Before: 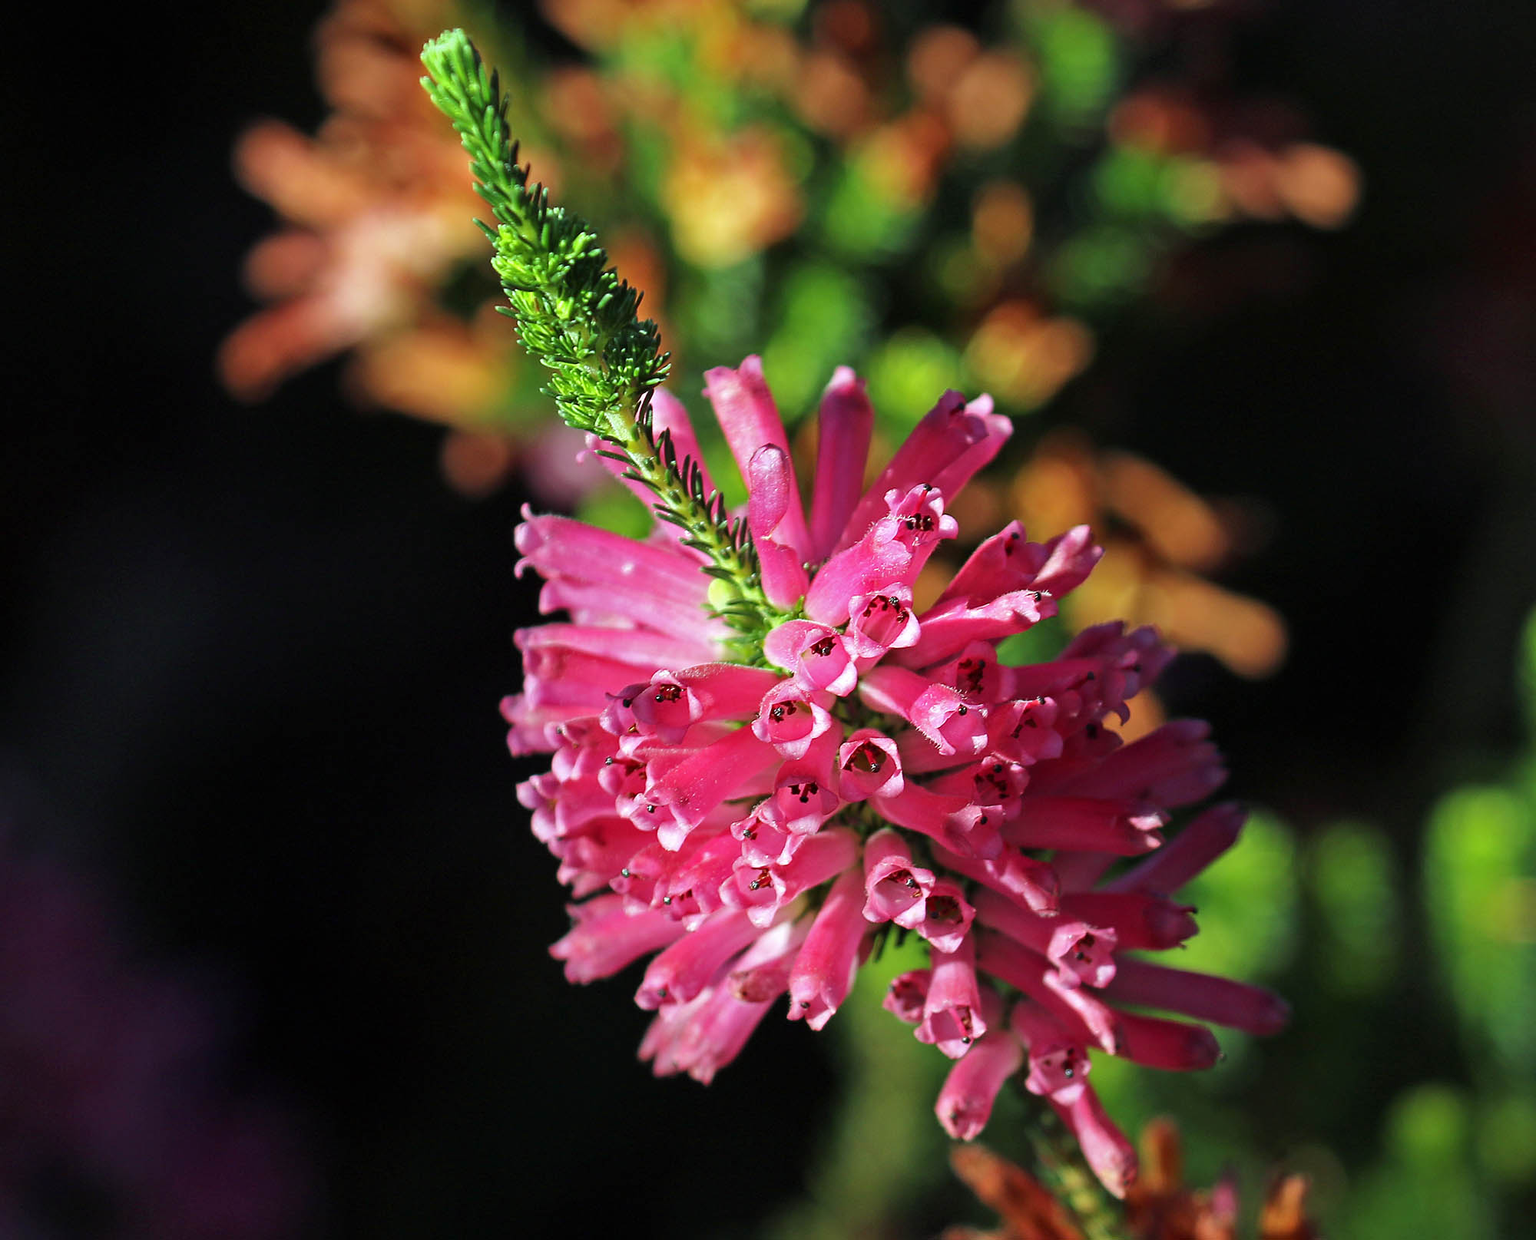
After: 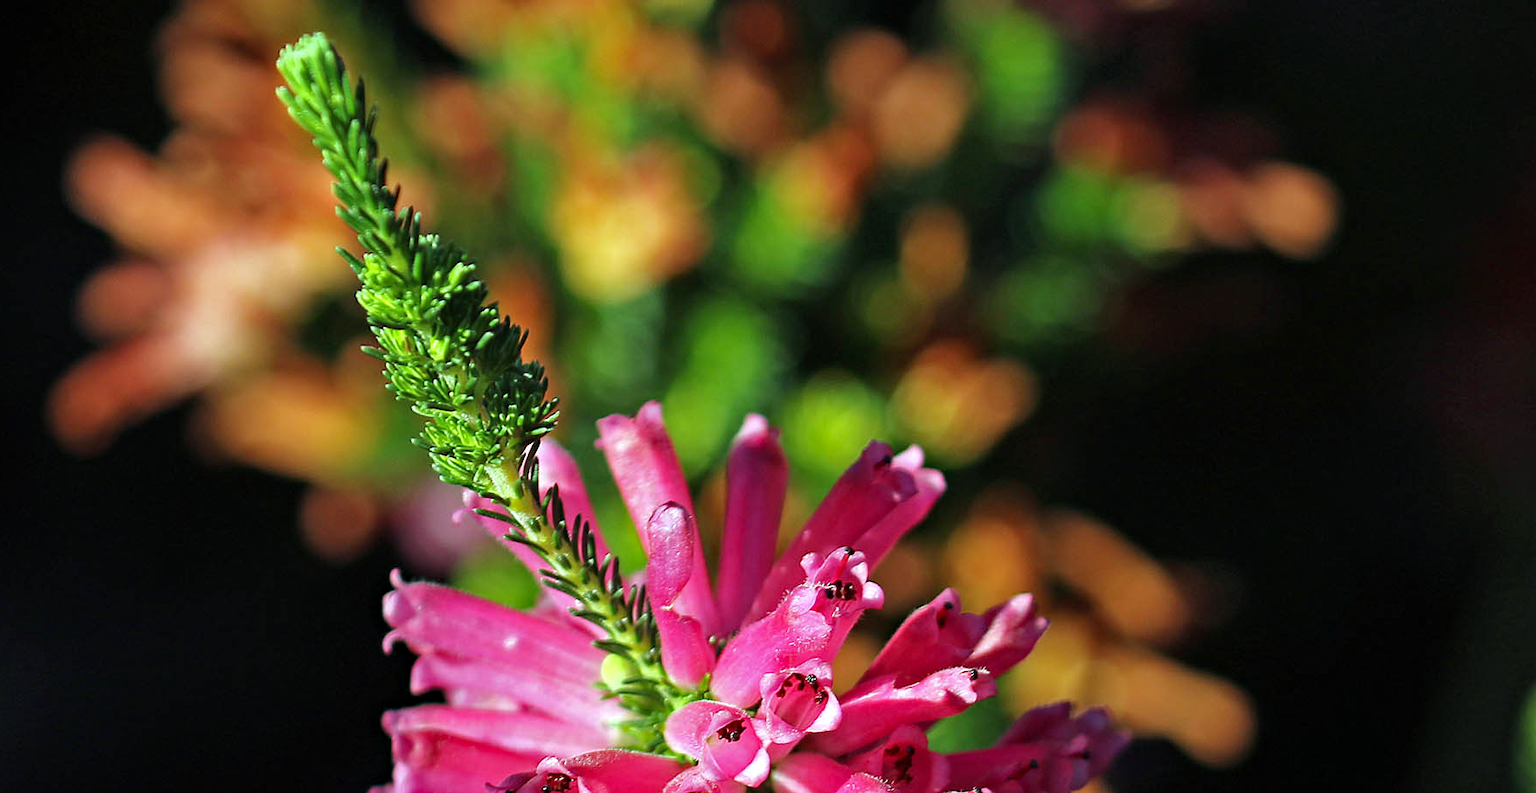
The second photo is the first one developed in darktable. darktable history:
haze removal: compatibility mode true, adaptive false
crop and rotate: left 11.459%, bottom 43.377%
vignetting: fall-off start 99.99%, unbound false
